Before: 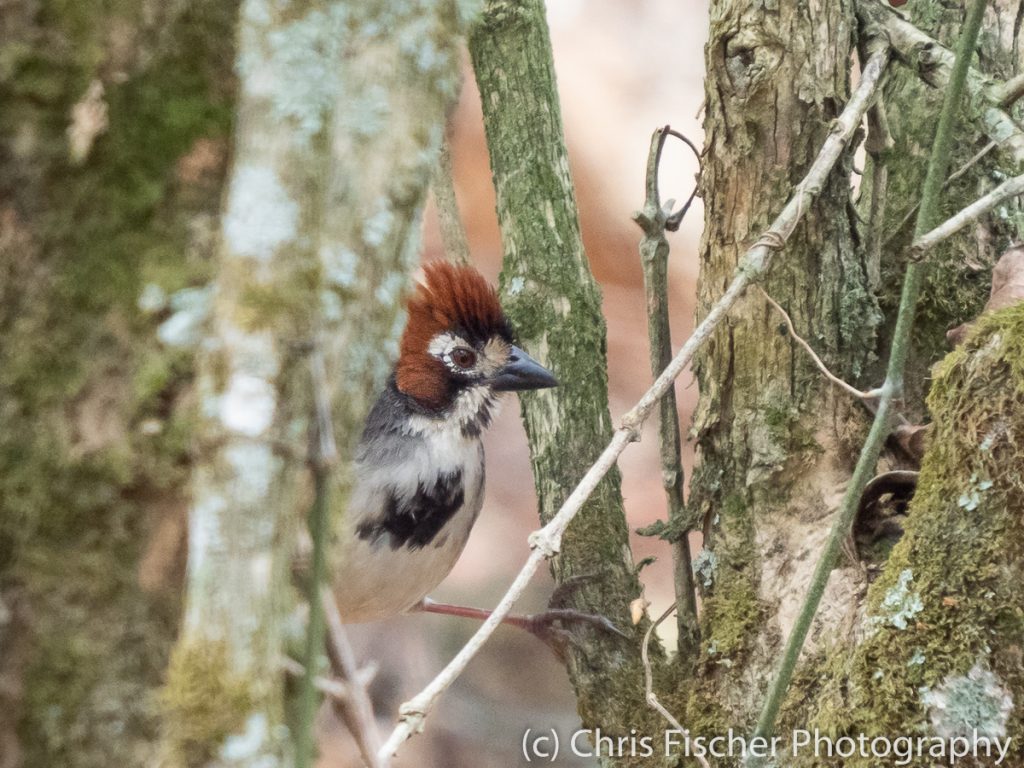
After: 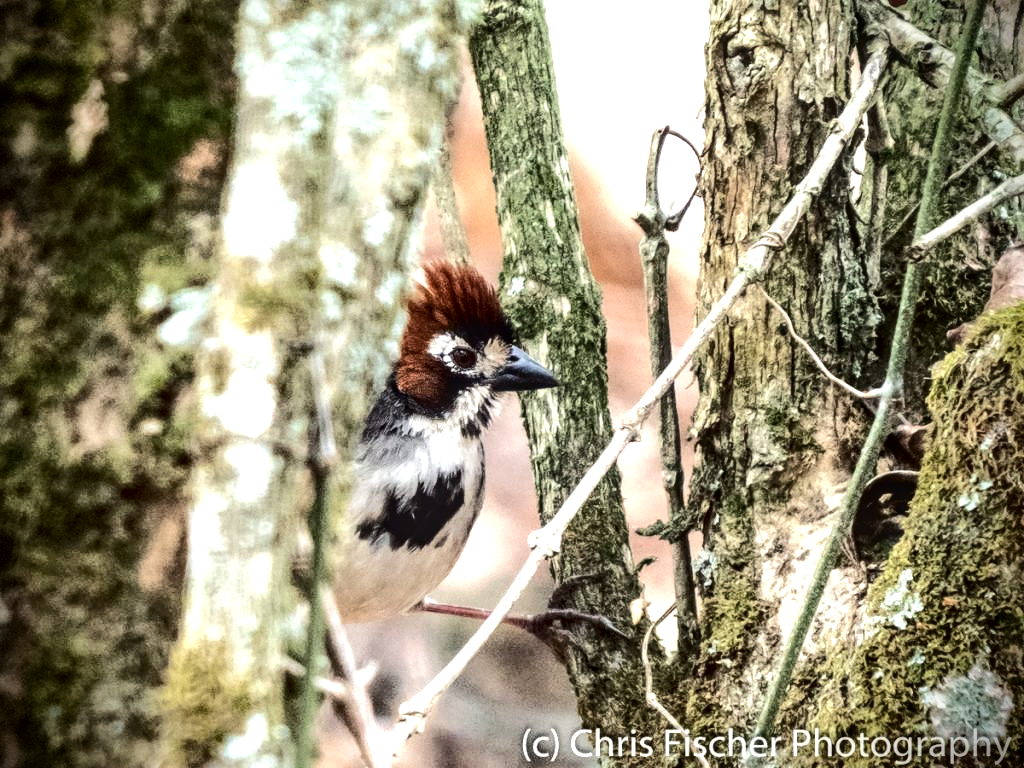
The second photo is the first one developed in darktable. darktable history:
vignetting: brightness -0.988, saturation 0.491
tone curve: curves: ch0 [(0, 0) (0.003, 0.007) (0.011, 0.008) (0.025, 0.007) (0.044, 0.009) (0.069, 0.012) (0.1, 0.02) (0.136, 0.035) (0.177, 0.06) (0.224, 0.104) (0.277, 0.16) (0.335, 0.228) (0.399, 0.308) (0.468, 0.418) (0.543, 0.525) (0.623, 0.635) (0.709, 0.723) (0.801, 0.802) (0.898, 0.889) (1, 1)], color space Lab, independent channels, preserve colors none
tone equalizer: -8 EV -1.05 EV, -7 EV -1.02 EV, -6 EV -0.899 EV, -5 EV -0.6 EV, -3 EV 0.609 EV, -2 EV 0.888 EV, -1 EV 0.999 EV, +0 EV 1.06 EV, edges refinement/feathering 500, mask exposure compensation -1.57 EV, preserve details no
local contrast: detail 130%
